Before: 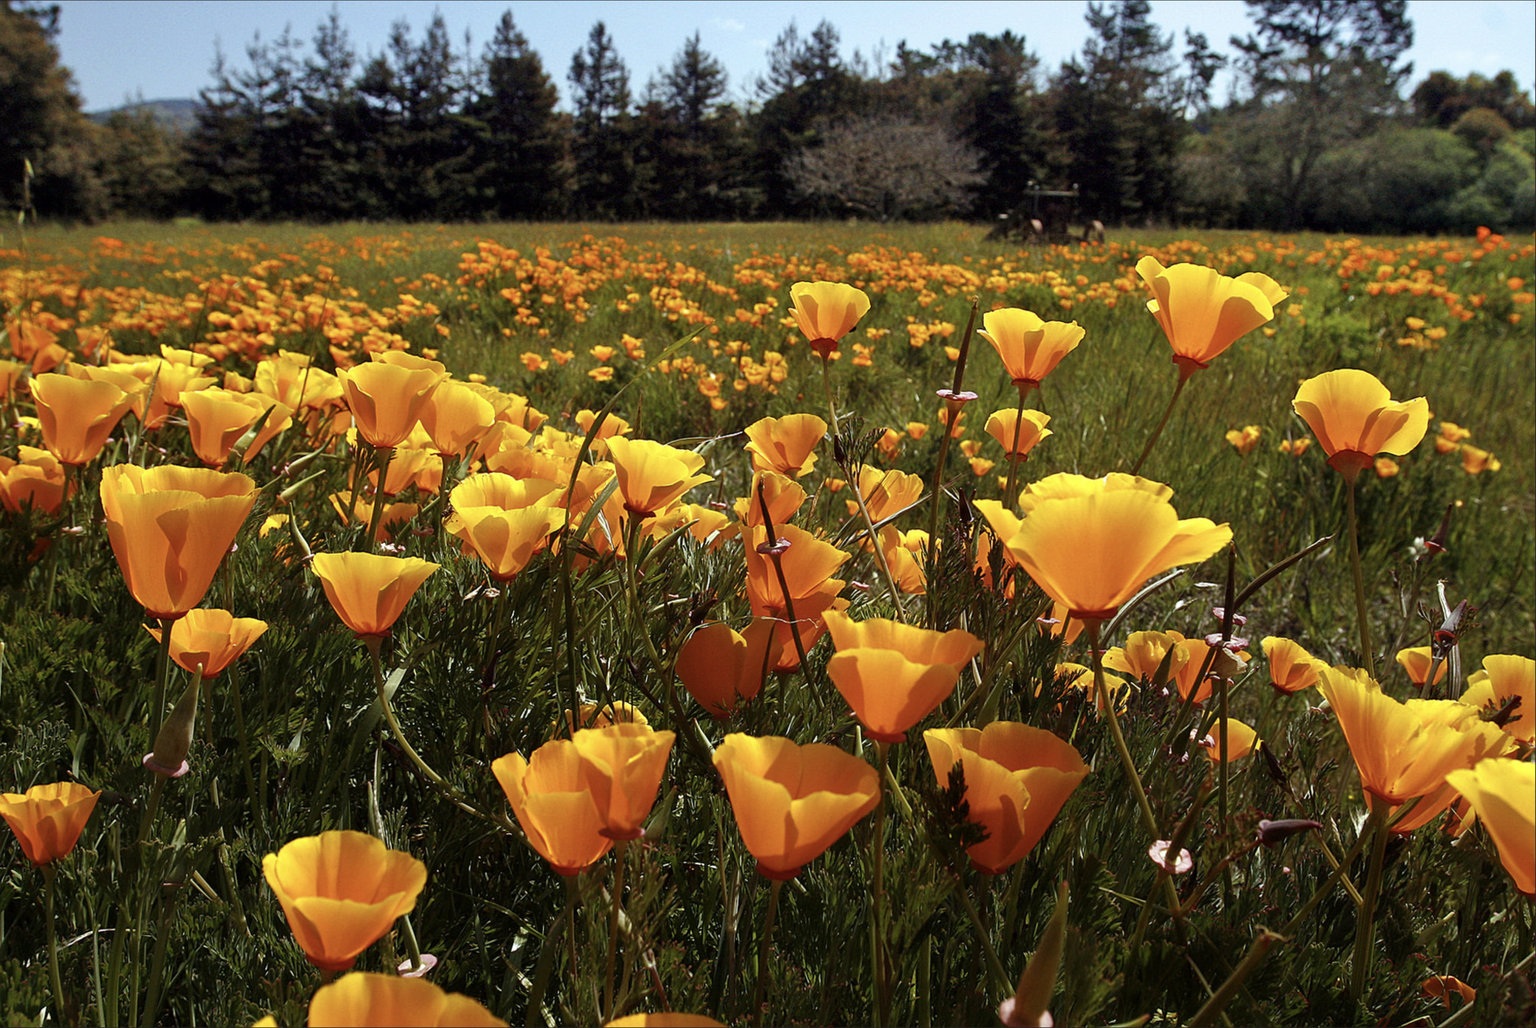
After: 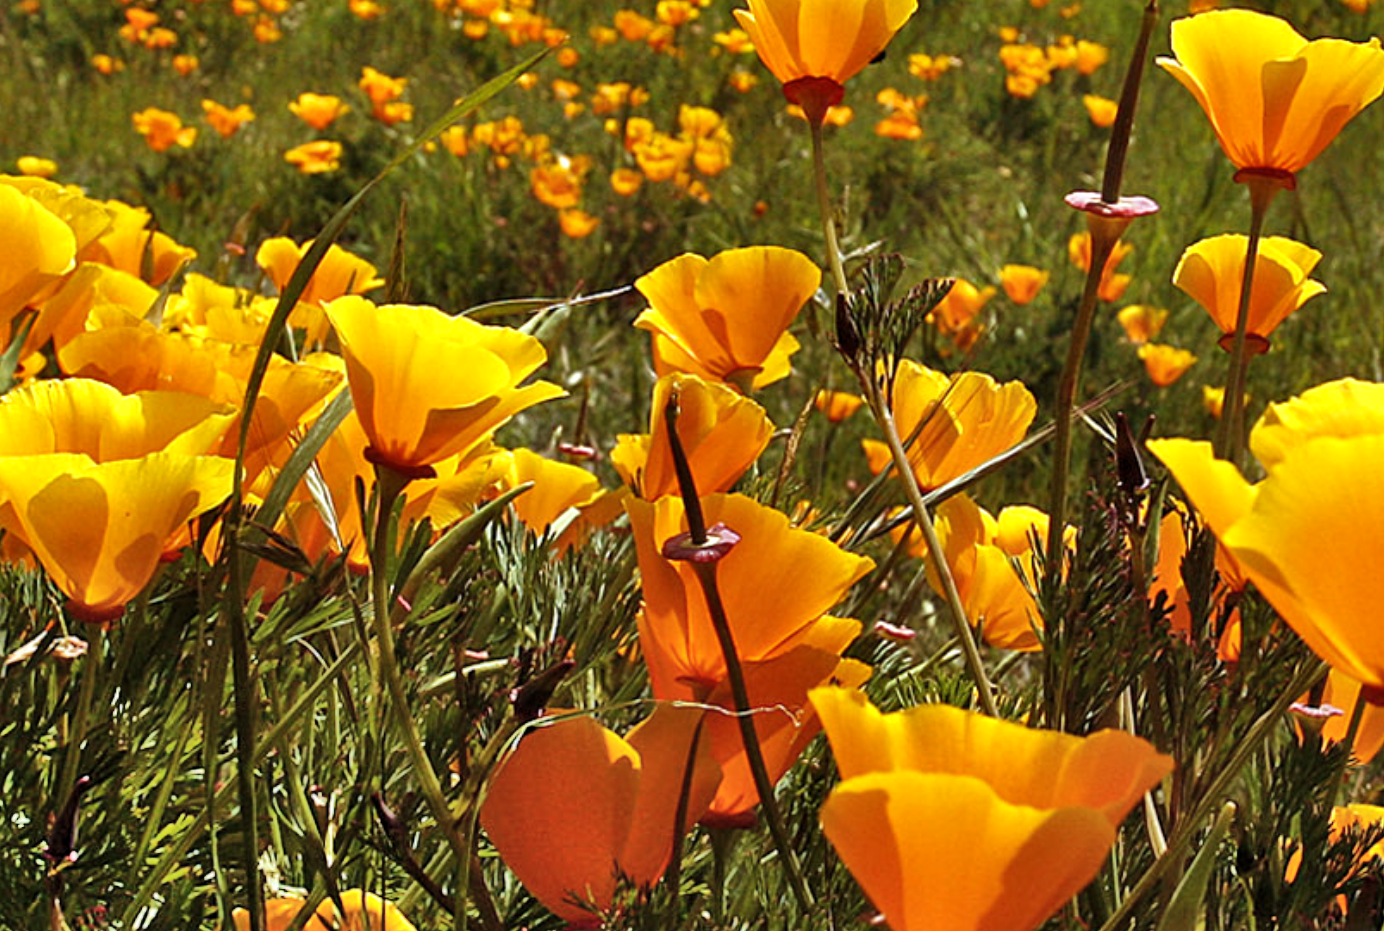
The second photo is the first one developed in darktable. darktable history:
velvia: on, module defaults
exposure: compensate highlight preservation false
levels: white 99.97%, levels [0.016, 0.484, 0.953]
shadows and highlights: shadows 74.37, highlights -25.64, soften with gaussian
crop: left 30.017%, top 29.574%, right 29.751%, bottom 29.98%
